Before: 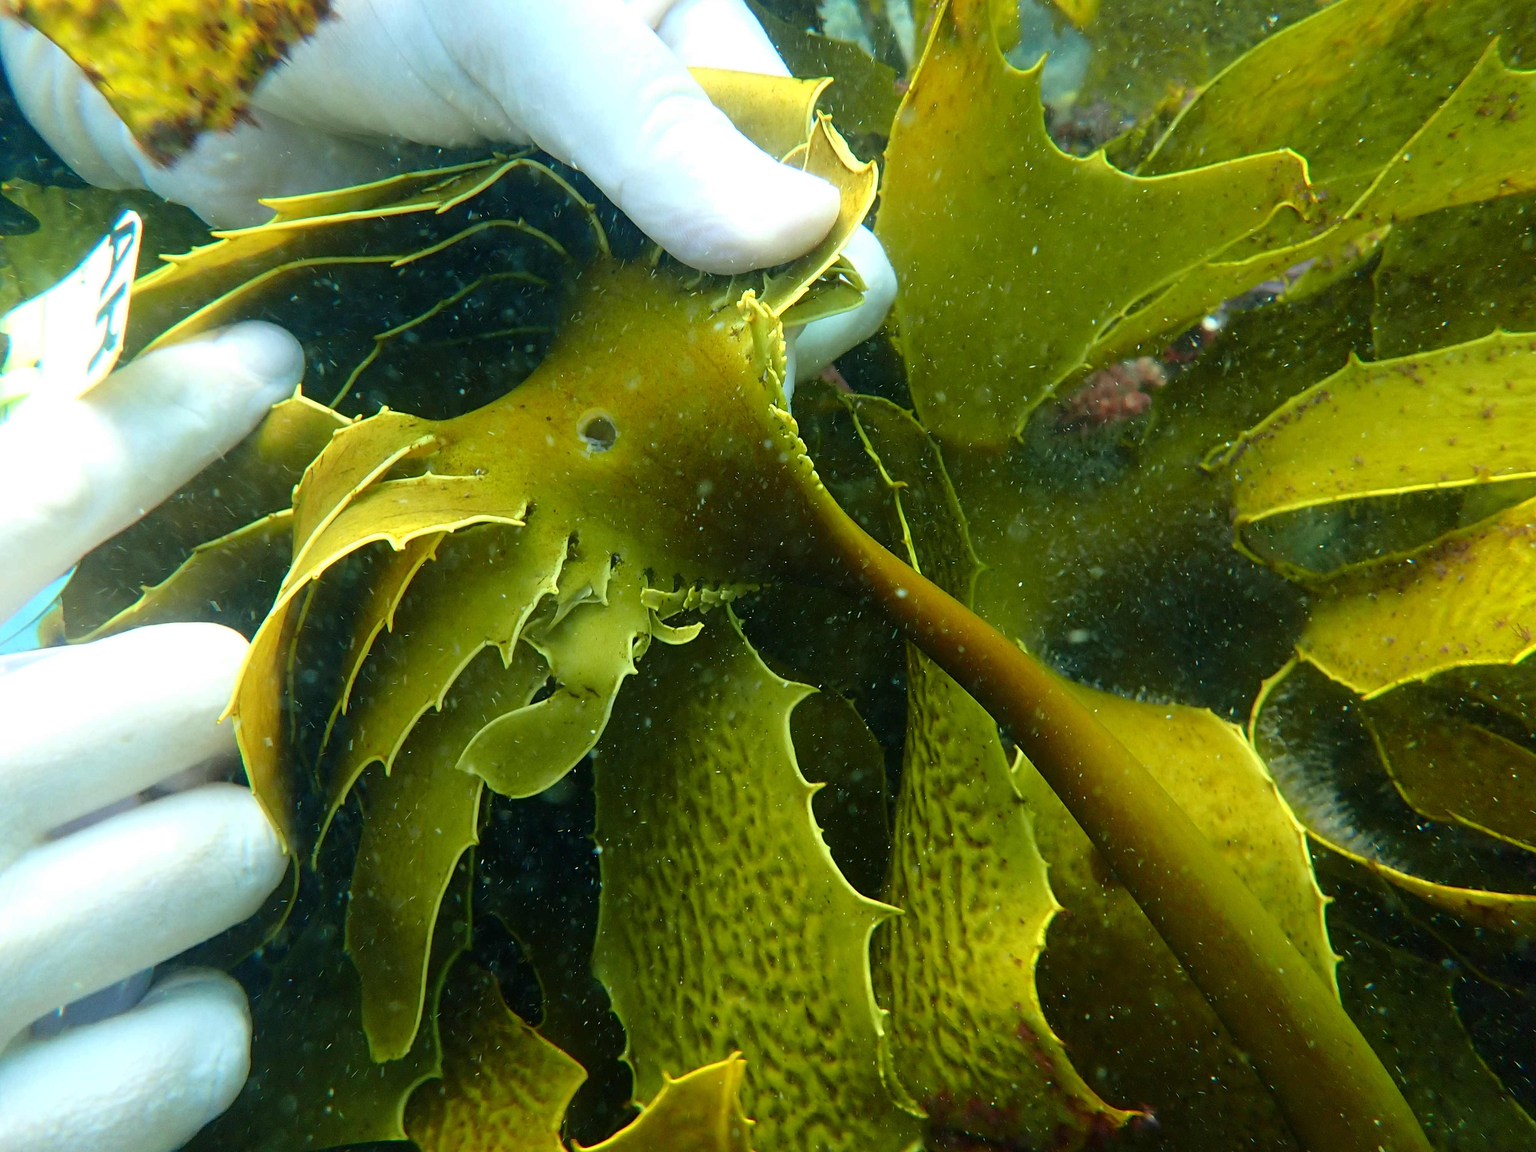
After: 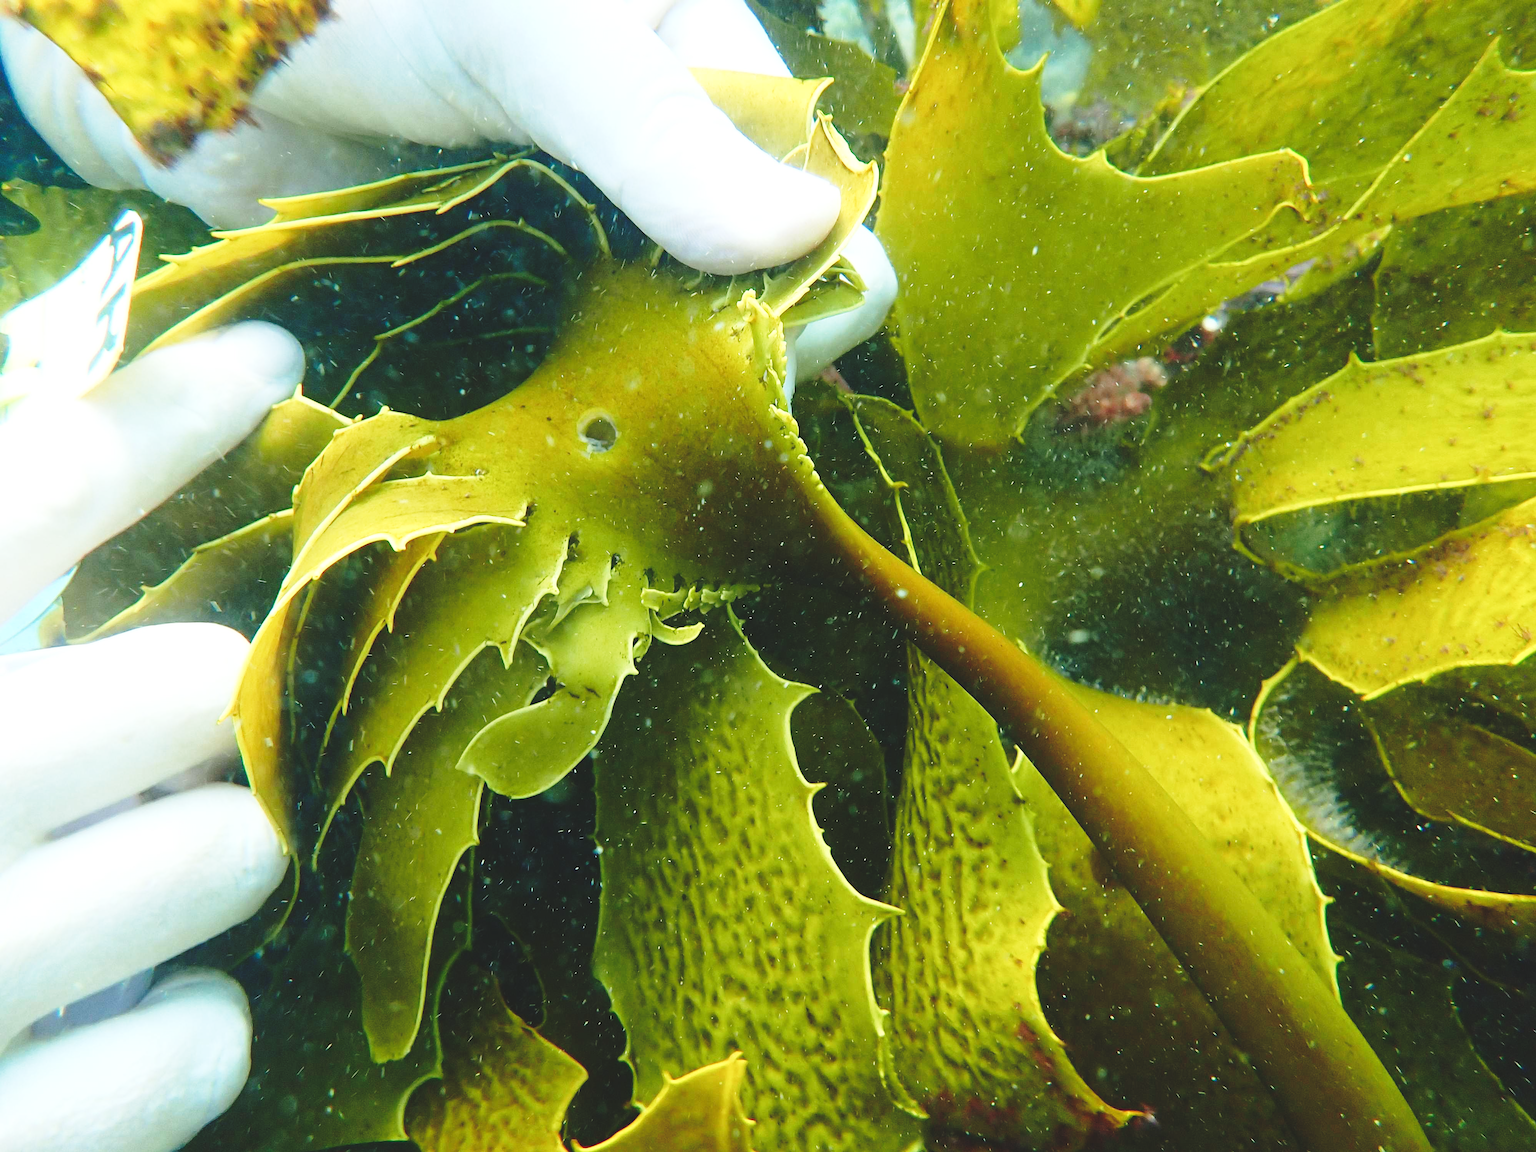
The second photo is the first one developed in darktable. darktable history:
base curve: curves: ch0 [(0, 0) (0.028, 0.03) (0.121, 0.232) (0.46, 0.748) (0.859, 0.968) (1, 1)], preserve colors none
exposure: black level correction -0.015, compensate highlight preservation false
